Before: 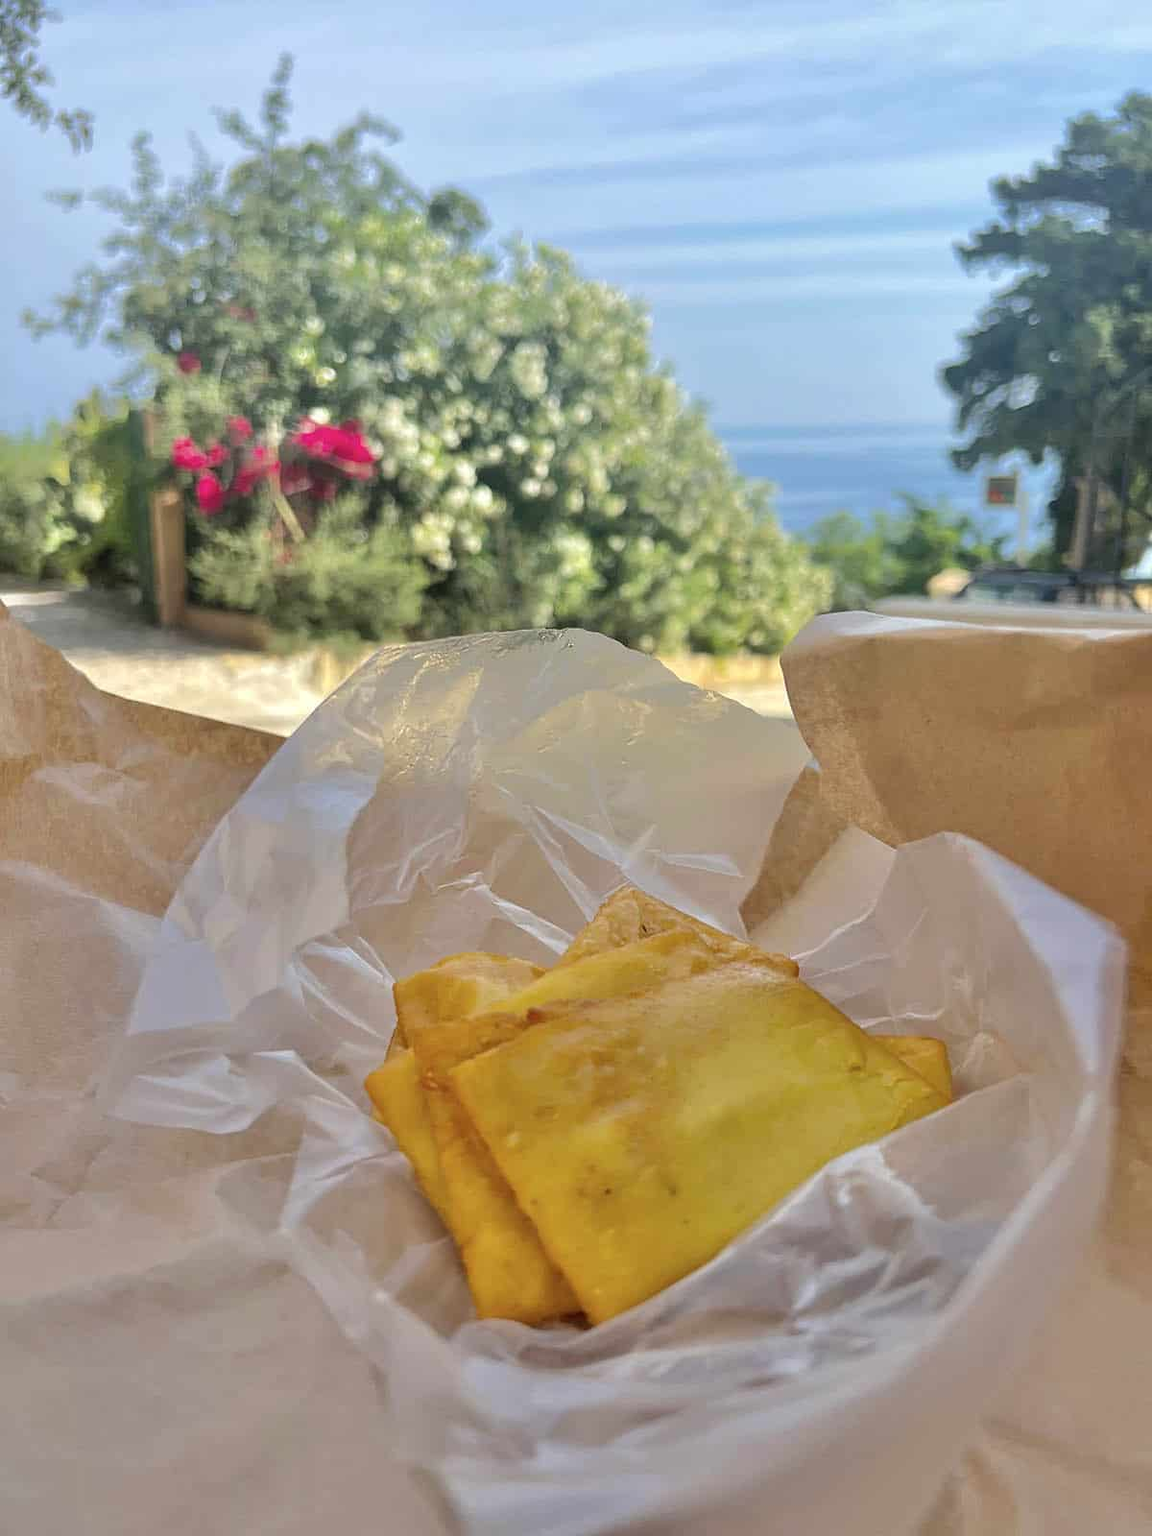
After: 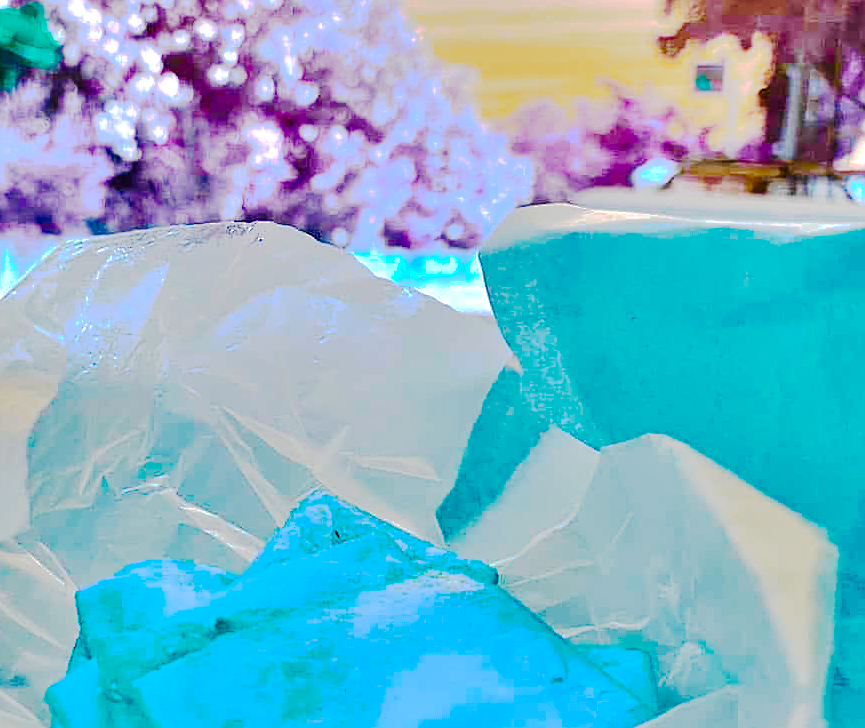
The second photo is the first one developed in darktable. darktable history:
exposure: black level correction 0, exposure 0.397 EV, compensate exposure bias true, compensate highlight preservation false
color balance rgb: highlights gain › chroma 0.217%, highlights gain › hue 332.64°, linear chroma grading › shadows 31.288%, linear chroma grading › global chroma -1.904%, linear chroma grading › mid-tones 4.383%, perceptual saturation grading › global saturation 20%, perceptual saturation grading › highlights -24.713%, perceptual saturation grading › shadows 24.753%, hue shift 176.75°, global vibrance 49.278%, contrast 0.94%
crop and rotate: left 27.896%, top 27.072%, bottom 27.423%
sharpen: on, module defaults
shadows and highlights: soften with gaussian
tone curve: curves: ch0 [(0, 0) (0.003, 0.001) (0.011, 0.005) (0.025, 0.009) (0.044, 0.014) (0.069, 0.019) (0.1, 0.028) (0.136, 0.039) (0.177, 0.073) (0.224, 0.134) (0.277, 0.218) (0.335, 0.343) (0.399, 0.488) (0.468, 0.608) (0.543, 0.699) (0.623, 0.773) (0.709, 0.819) (0.801, 0.852) (0.898, 0.874) (1, 1)], preserve colors none
